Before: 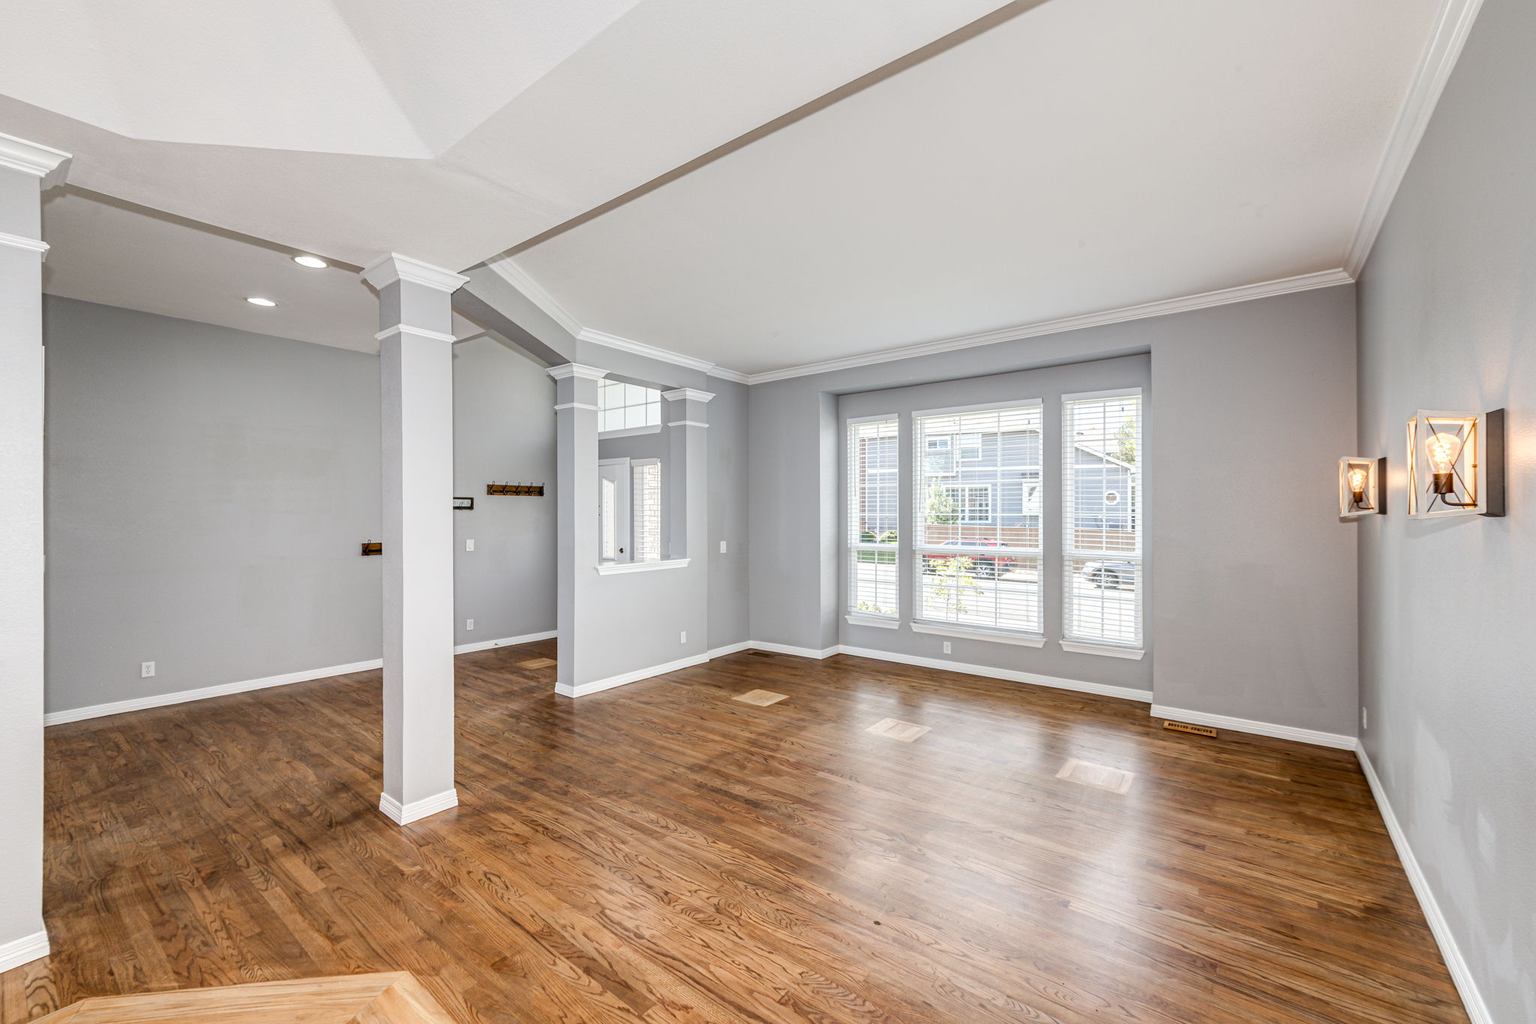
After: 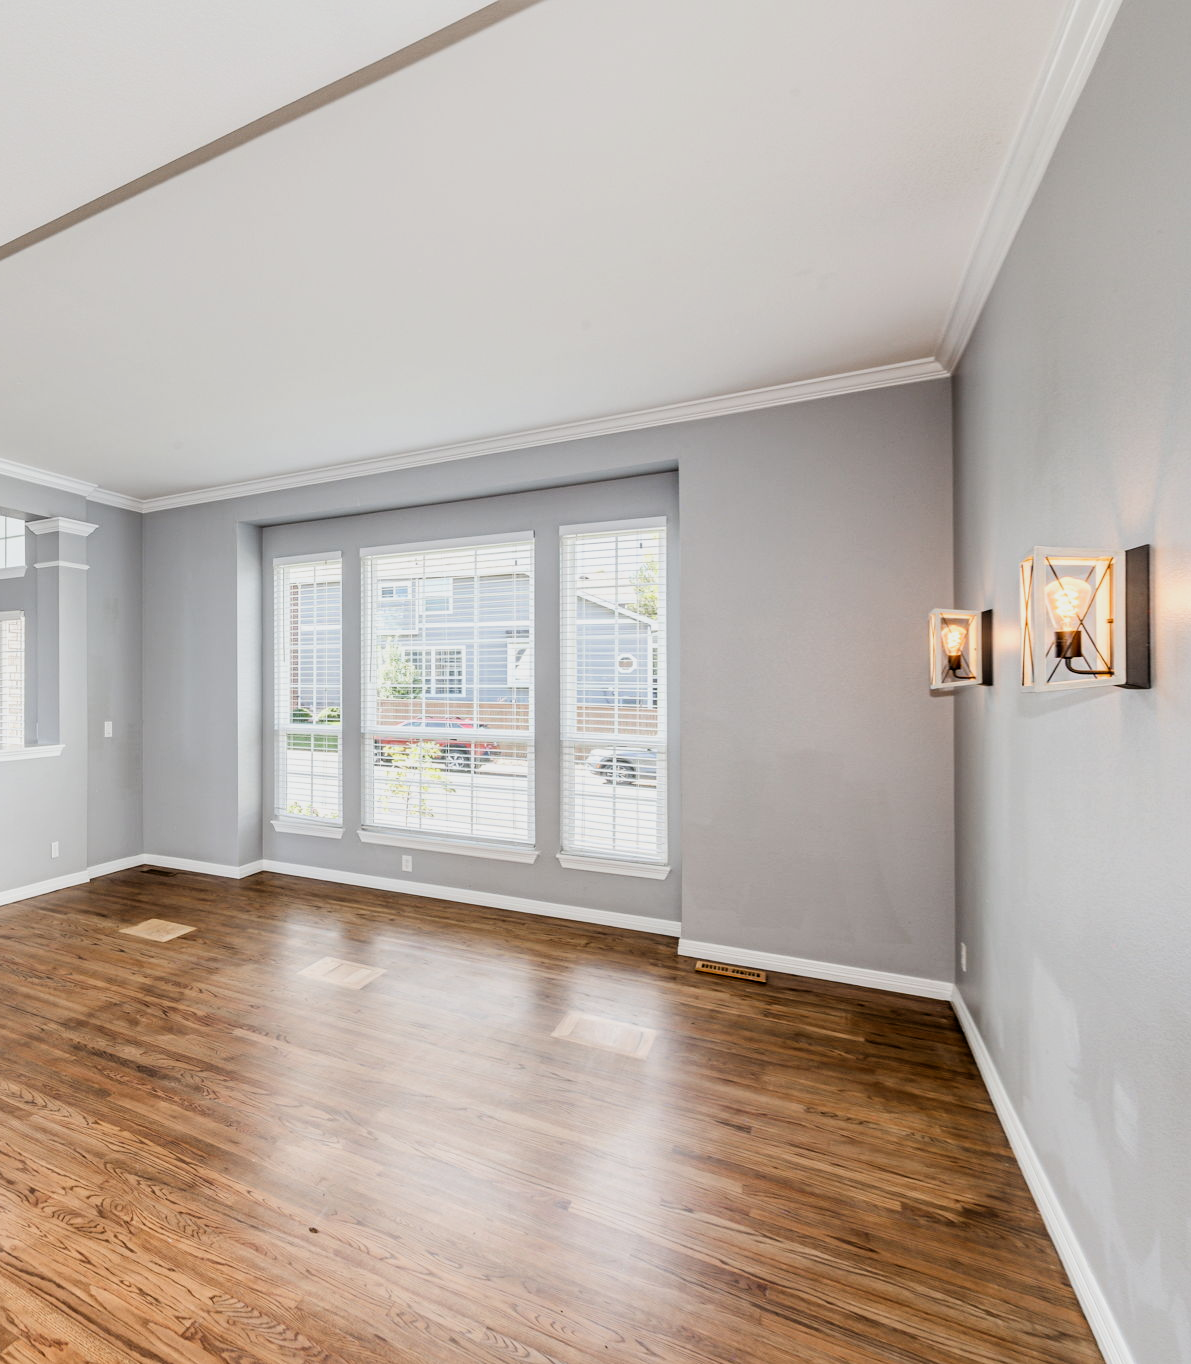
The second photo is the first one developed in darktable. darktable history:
crop: left 41.831%
exposure: compensate highlight preservation false
filmic rgb: middle gray luminance 12.53%, black relative exposure -10.21 EV, white relative exposure 3.47 EV, target black luminance 0%, hardness 5.68, latitude 44.96%, contrast 1.23, highlights saturation mix 3.69%, shadows ↔ highlights balance 26.84%
